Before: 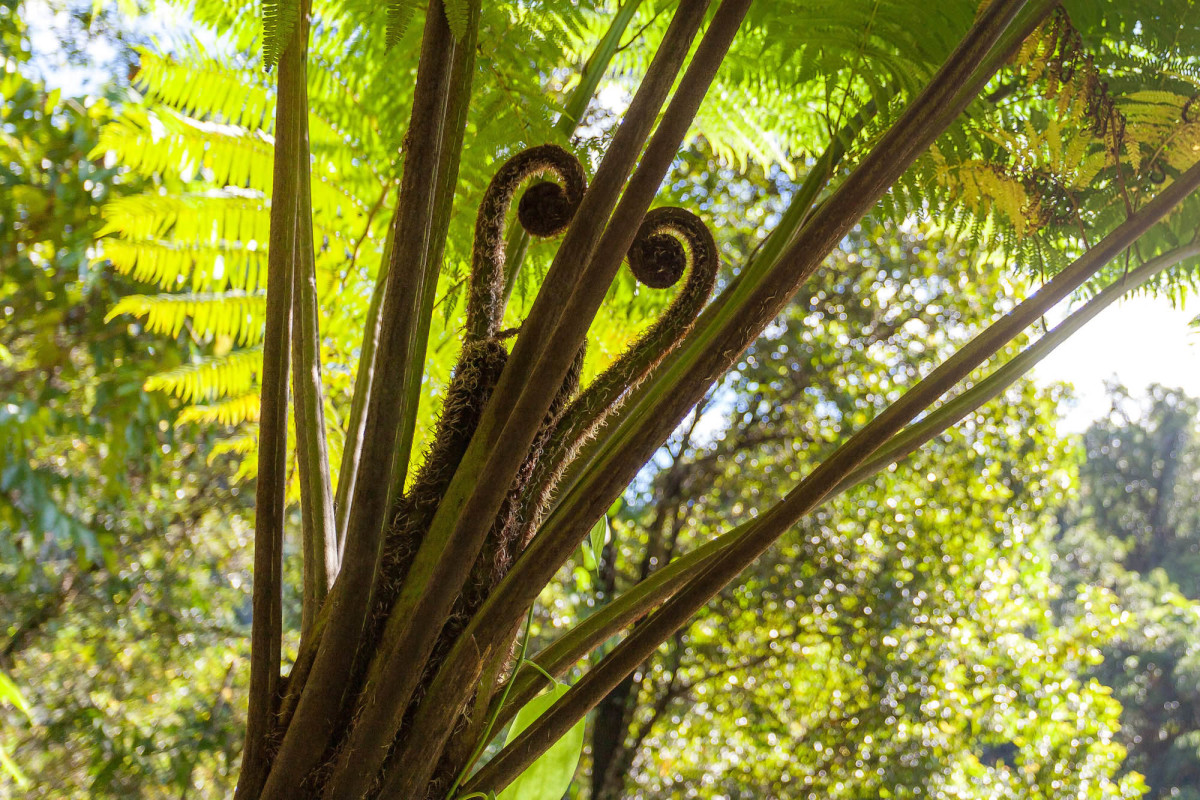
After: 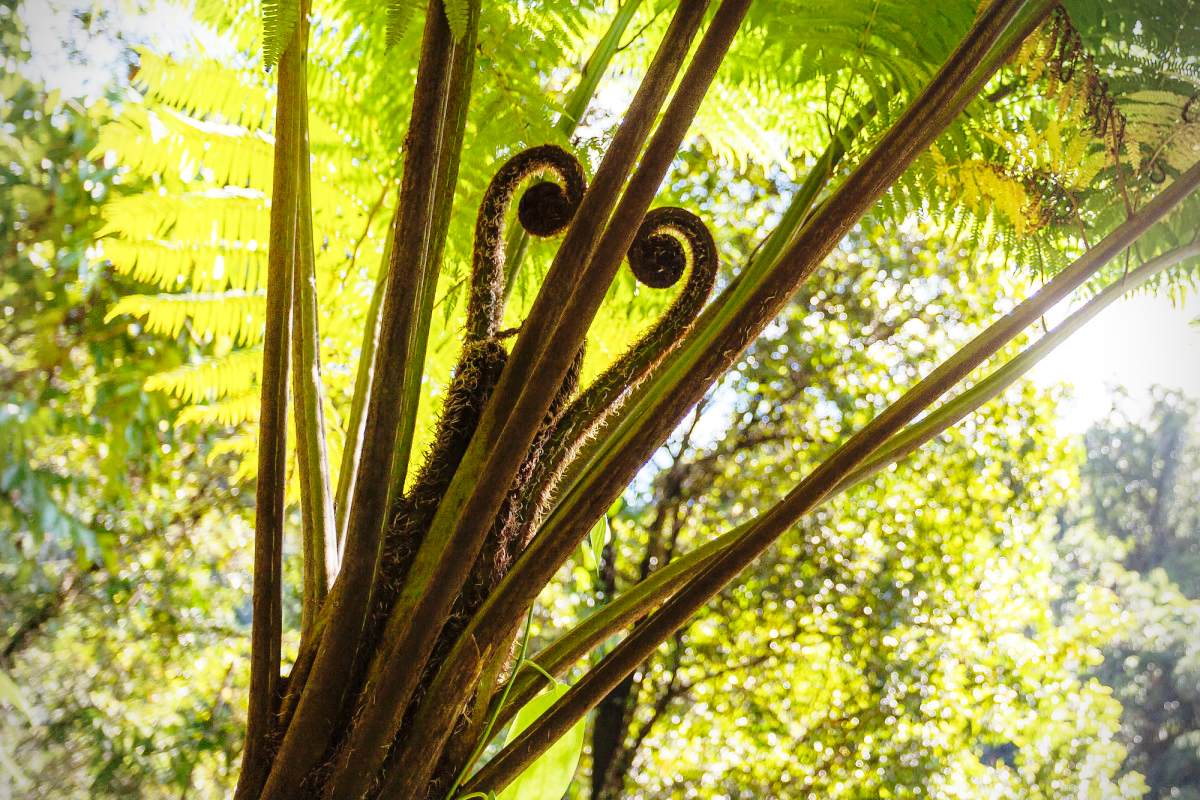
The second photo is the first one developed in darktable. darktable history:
vignetting: dithering 8-bit output, unbound false
base curve: curves: ch0 [(0, 0) (0.028, 0.03) (0.121, 0.232) (0.46, 0.748) (0.859, 0.968) (1, 1)], preserve colors none
